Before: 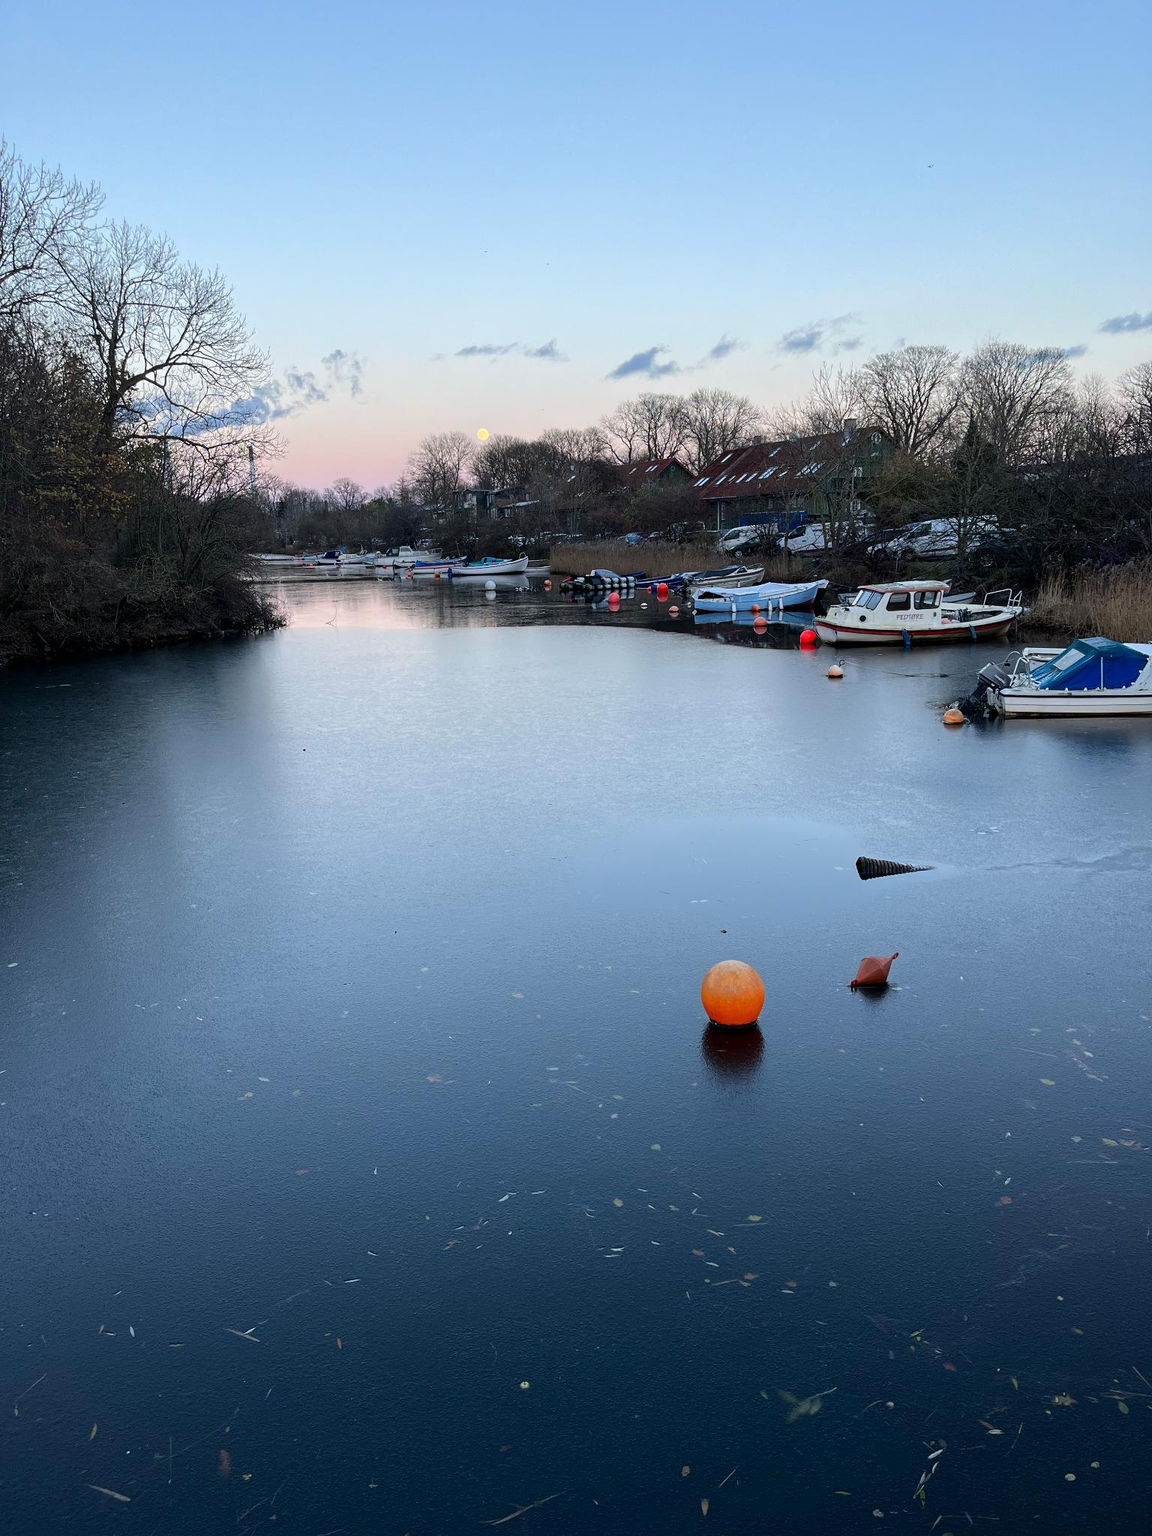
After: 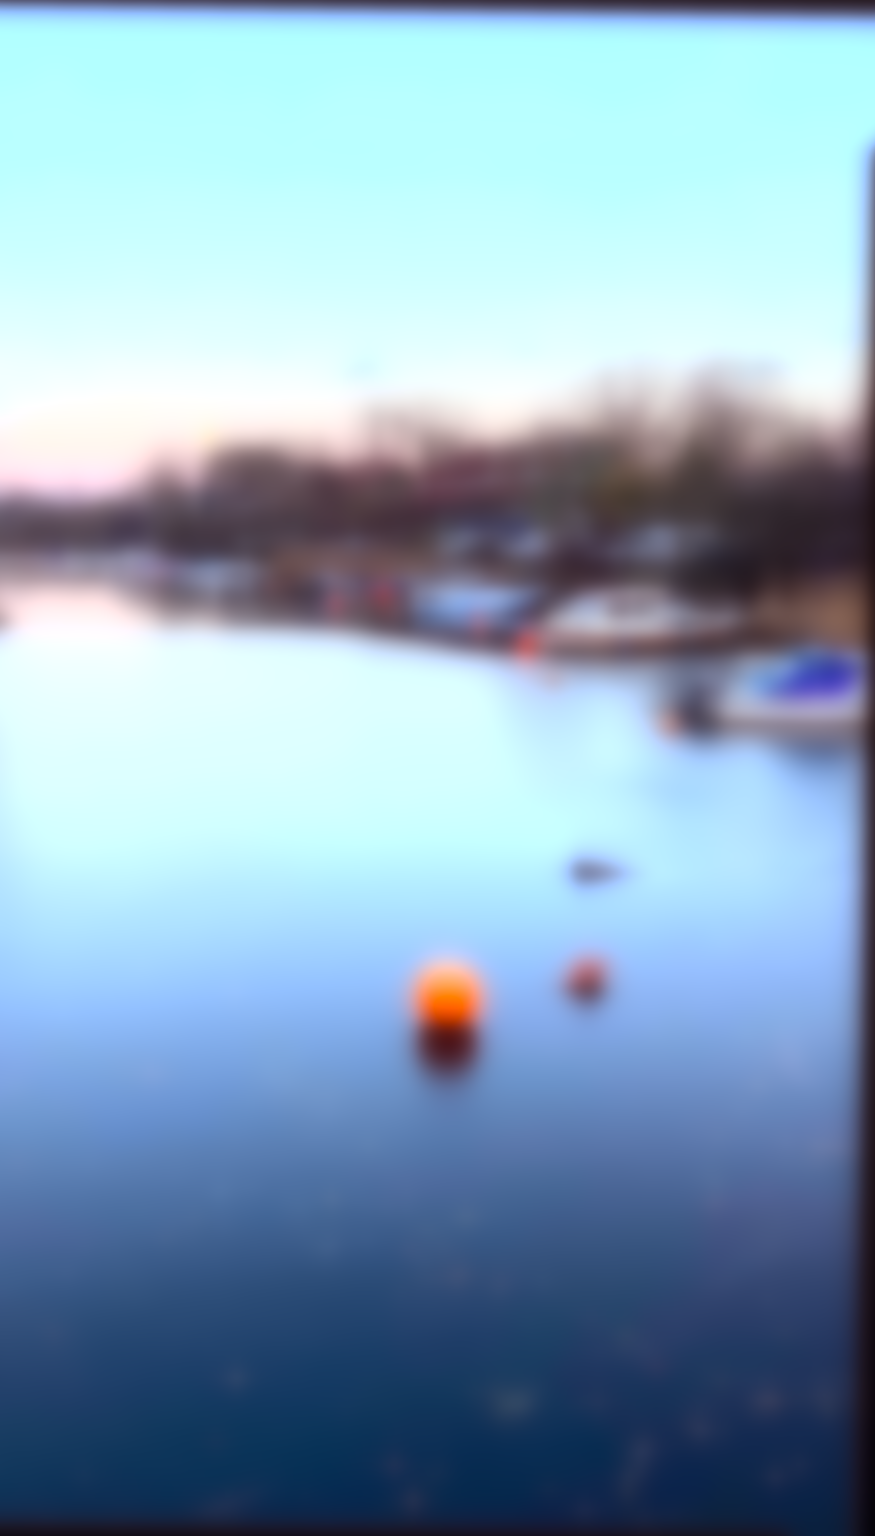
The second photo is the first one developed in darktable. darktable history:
sharpen: amount 0.2
crop and rotate: left 24.6%
lowpass: radius 16, unbound 0
rgb levels: mode RGB, independent channels, levels [[0, 0.474, 1], [0, 0.5, 1], [0, 0.5, 1]]
rotate and perspective: rotation 0.8°, automatic cropping off
color balance rgb: perceptual saturation grading › global saturation 25%, global vibrance 20%
exposure: exposure 1.137 EV, compensate highlight preservation false
